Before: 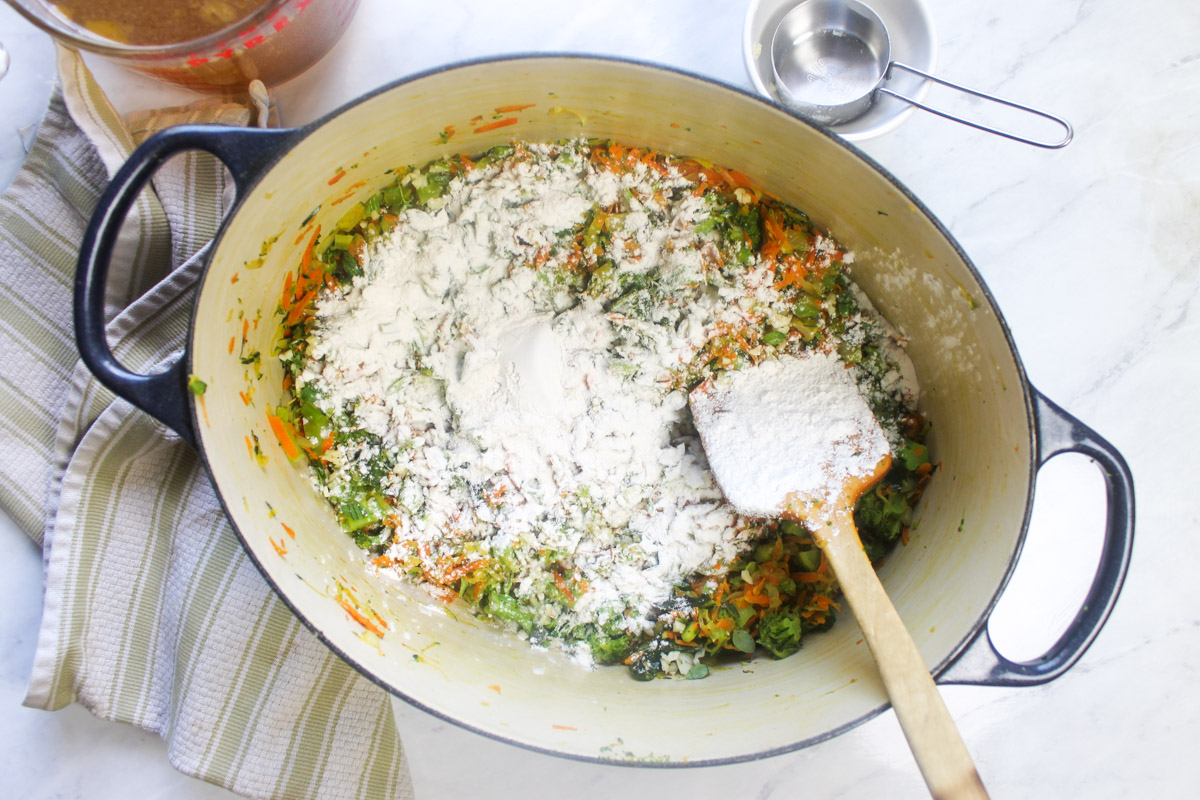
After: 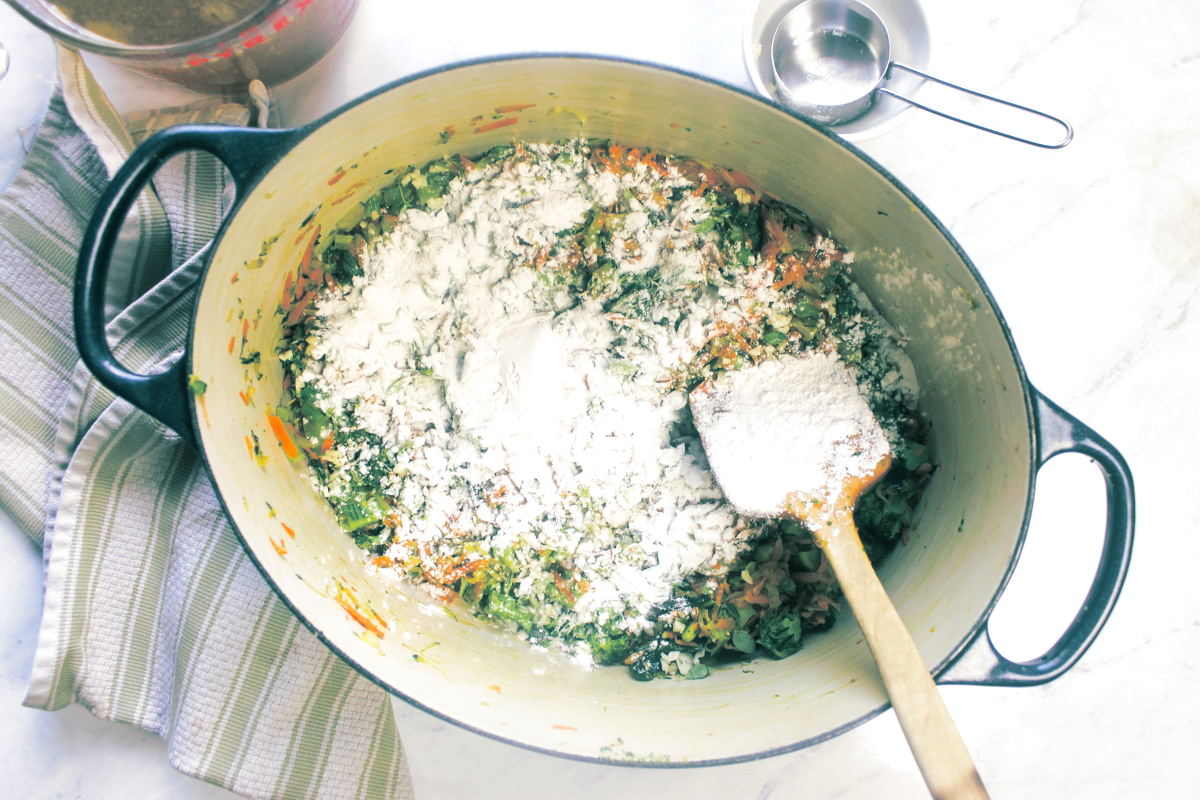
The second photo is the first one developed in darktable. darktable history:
levels: levels [0, 0.476, 0.951]
split-toning: shadows › hue 186.43°, highlights › hue 49.29°, compress 30.29%
